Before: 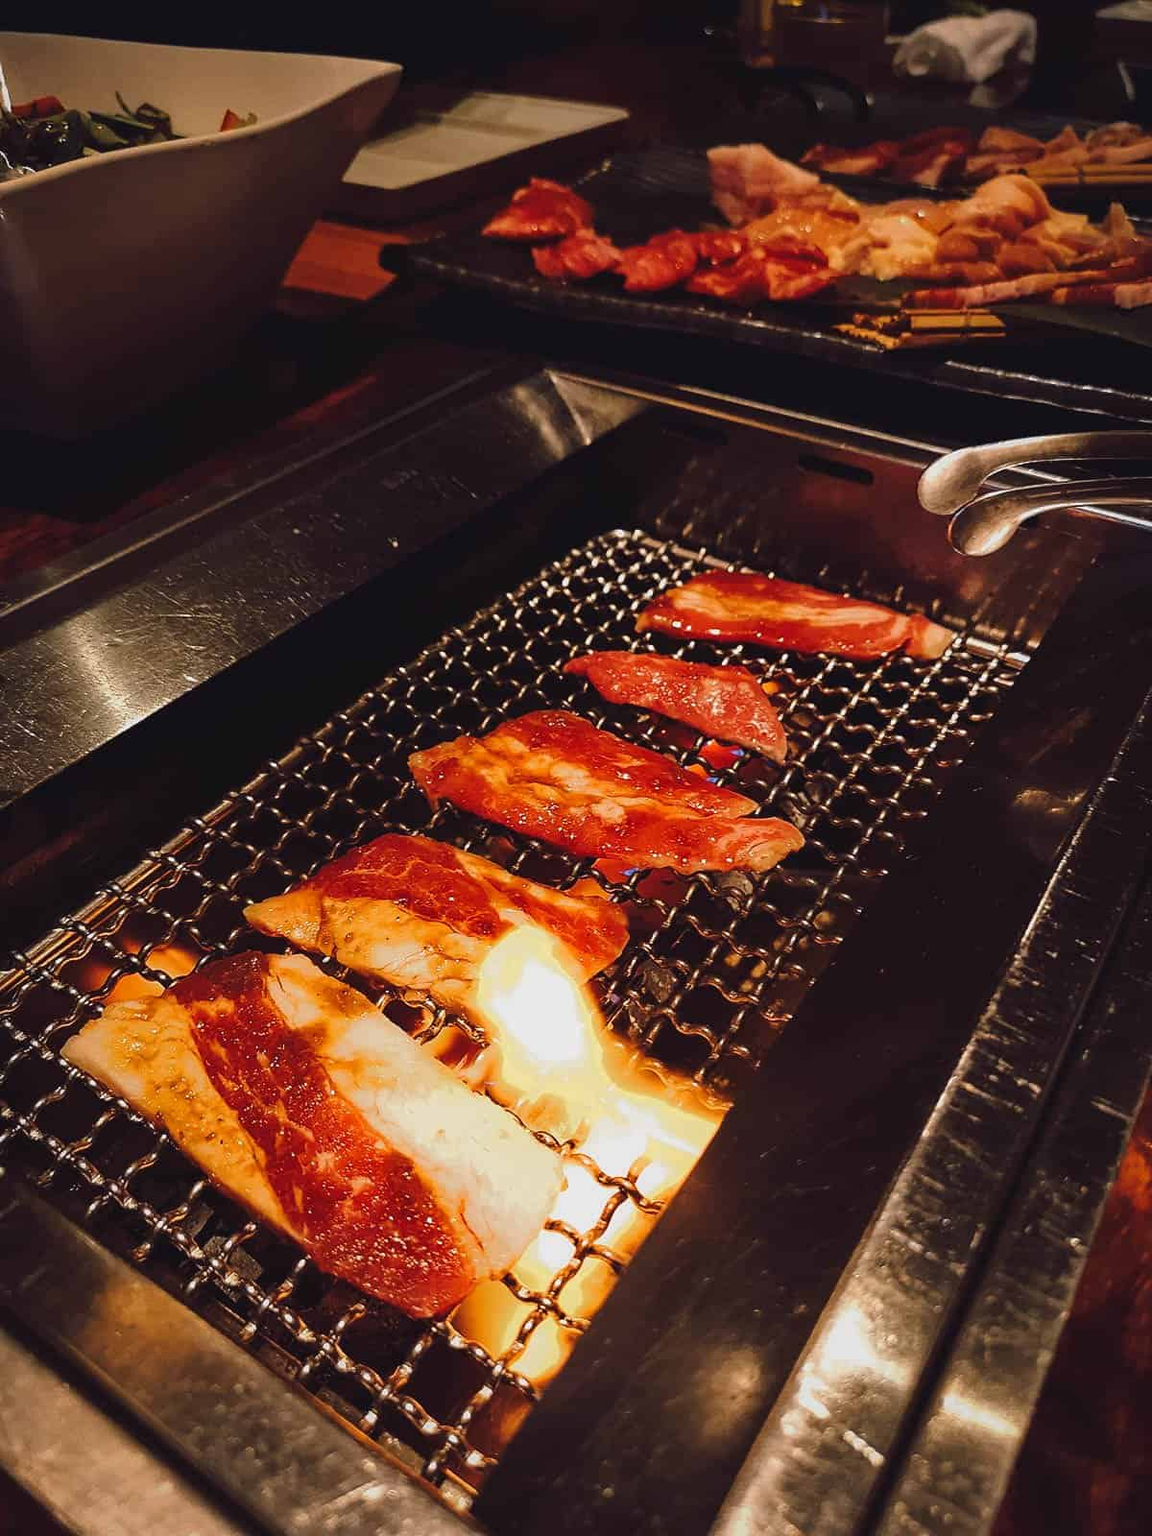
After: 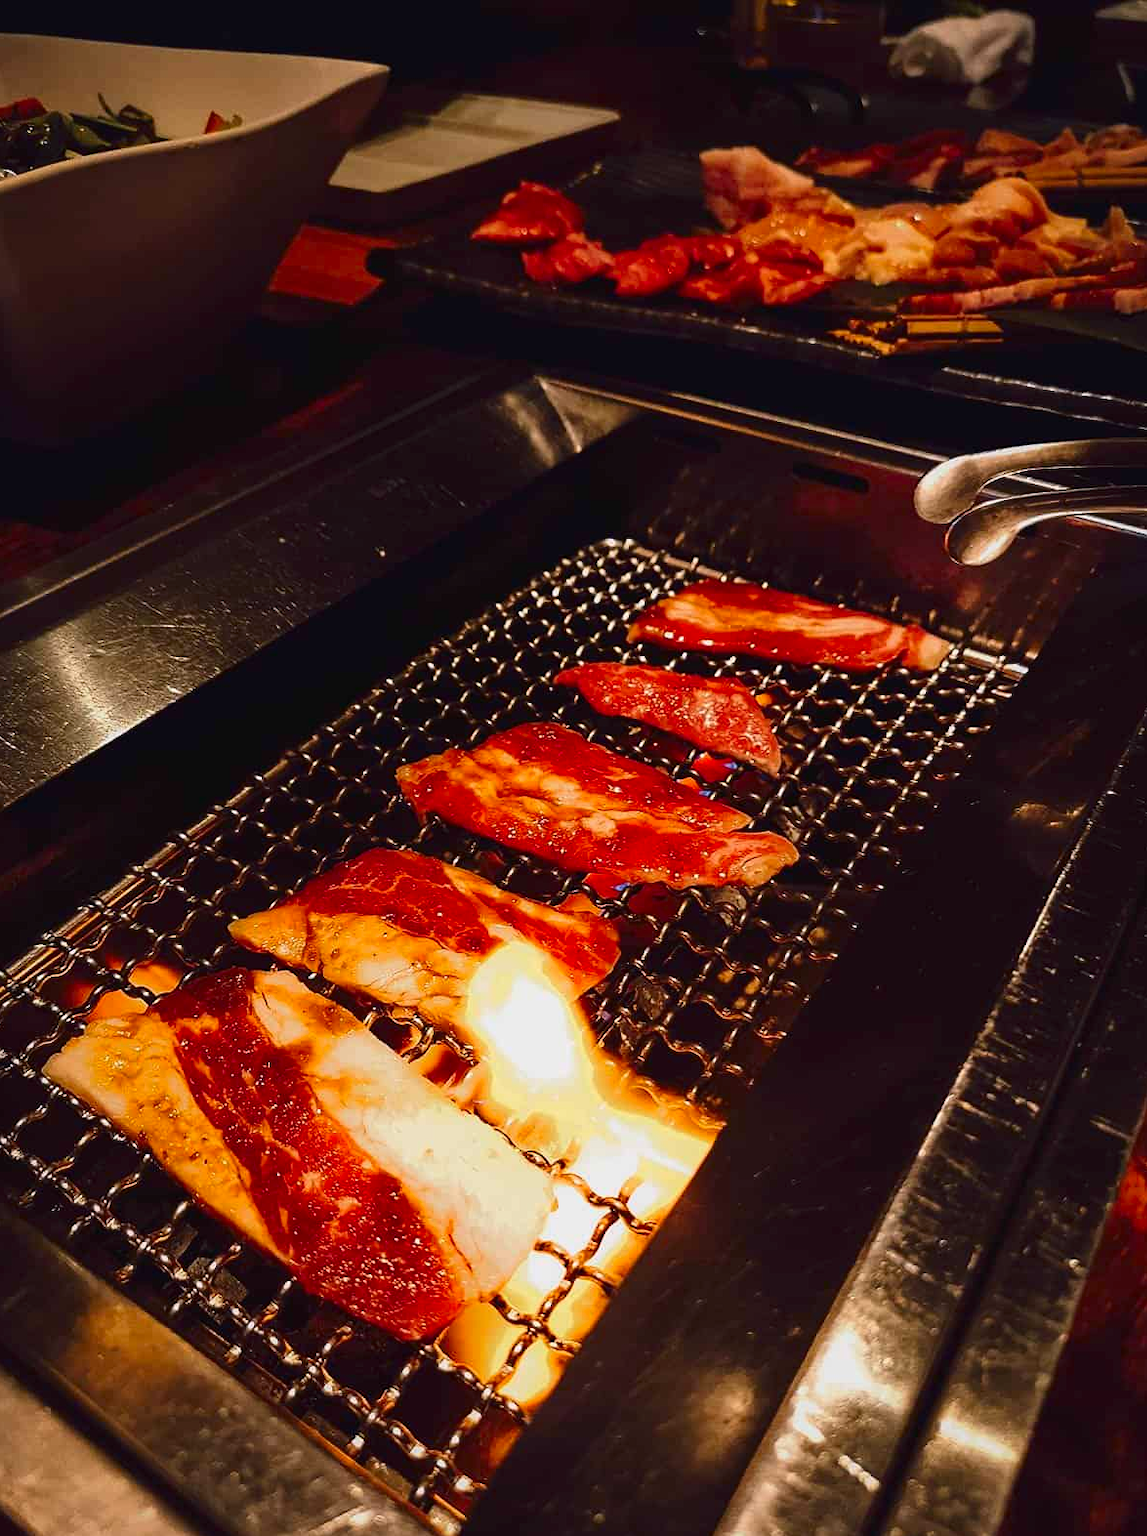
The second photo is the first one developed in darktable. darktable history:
contrast brightness saturation: contrast 0.13, brightness -0.045, saturation 0.161
crop: left 1.726%, right 0.278%, bottom 1.662%
